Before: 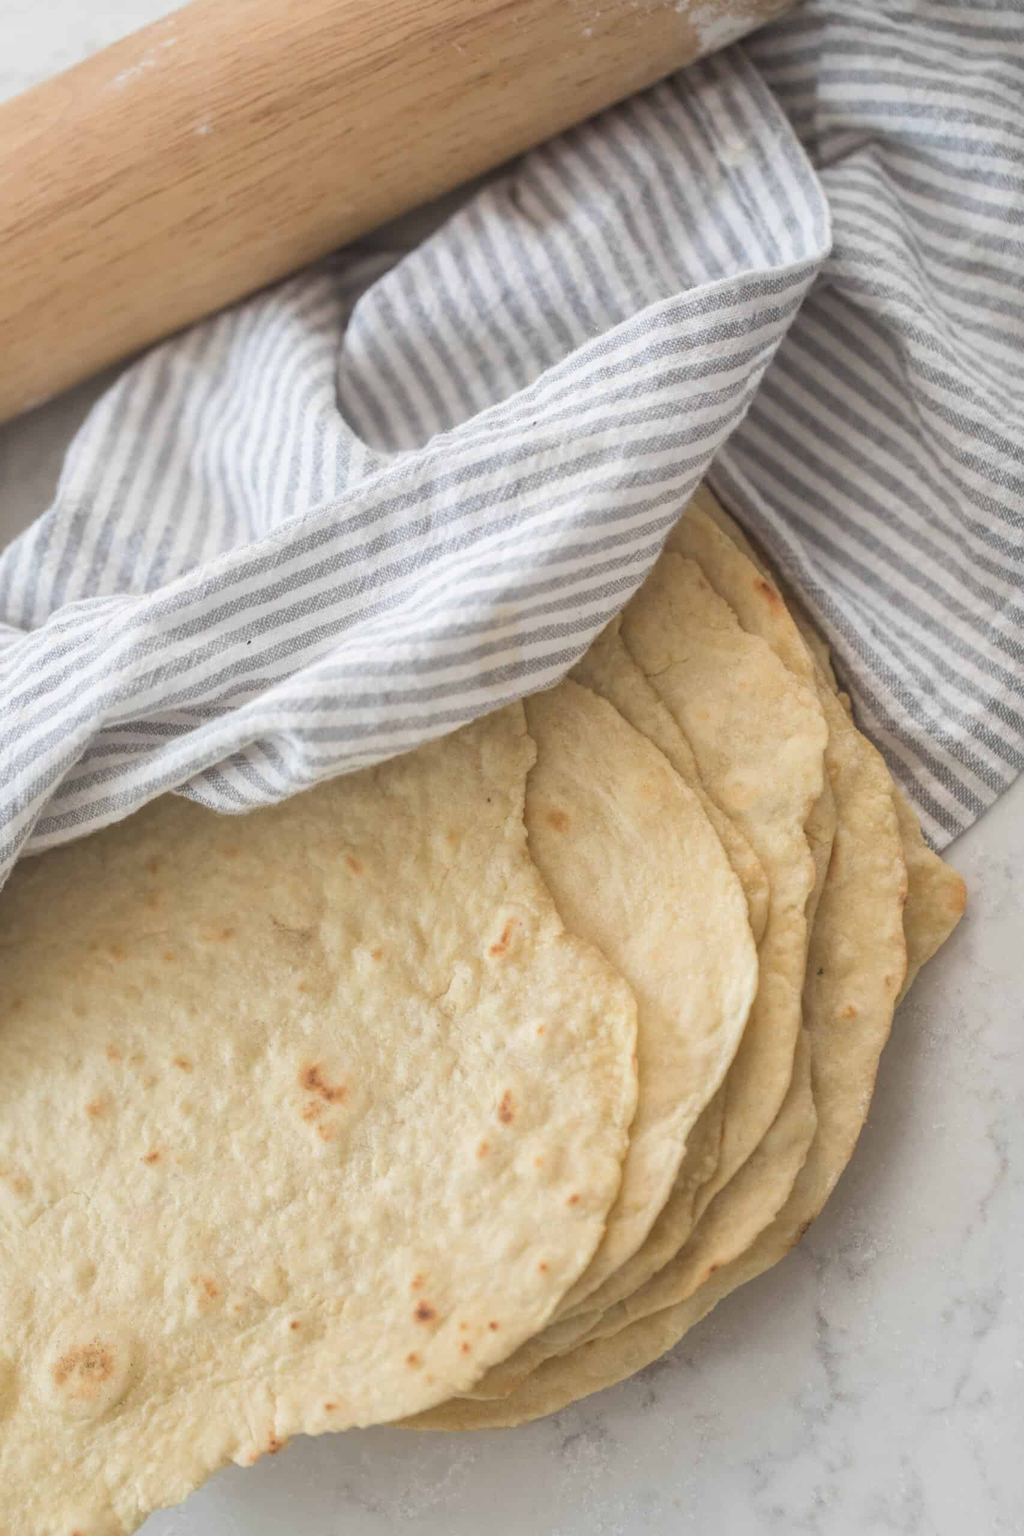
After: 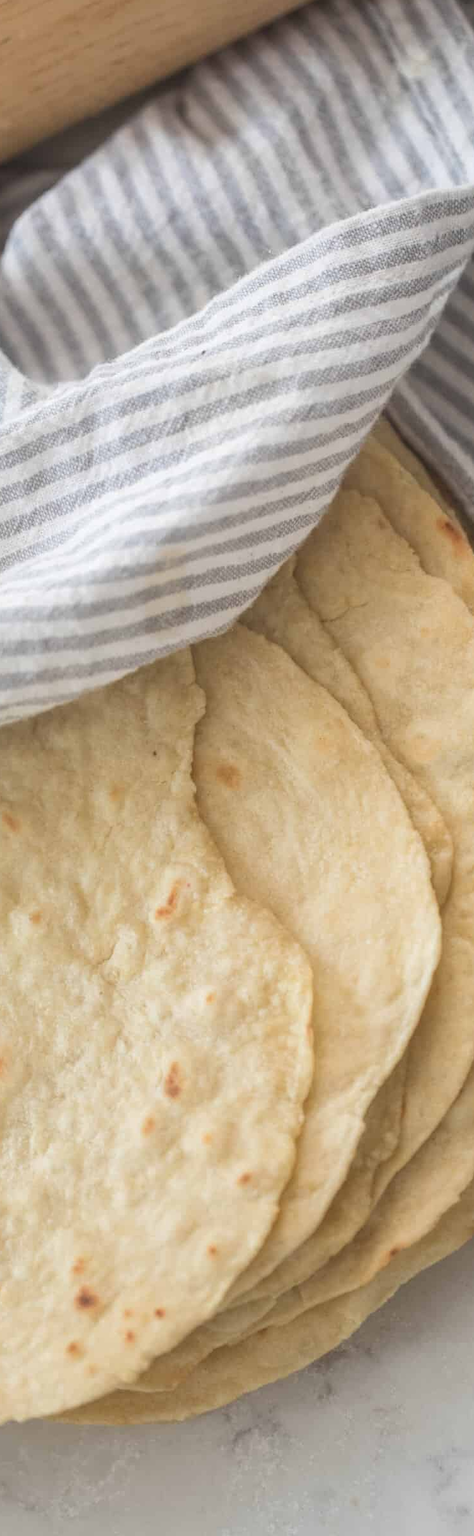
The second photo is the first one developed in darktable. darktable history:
crop: left 33.576%, top 6.02%, right 22.862%
